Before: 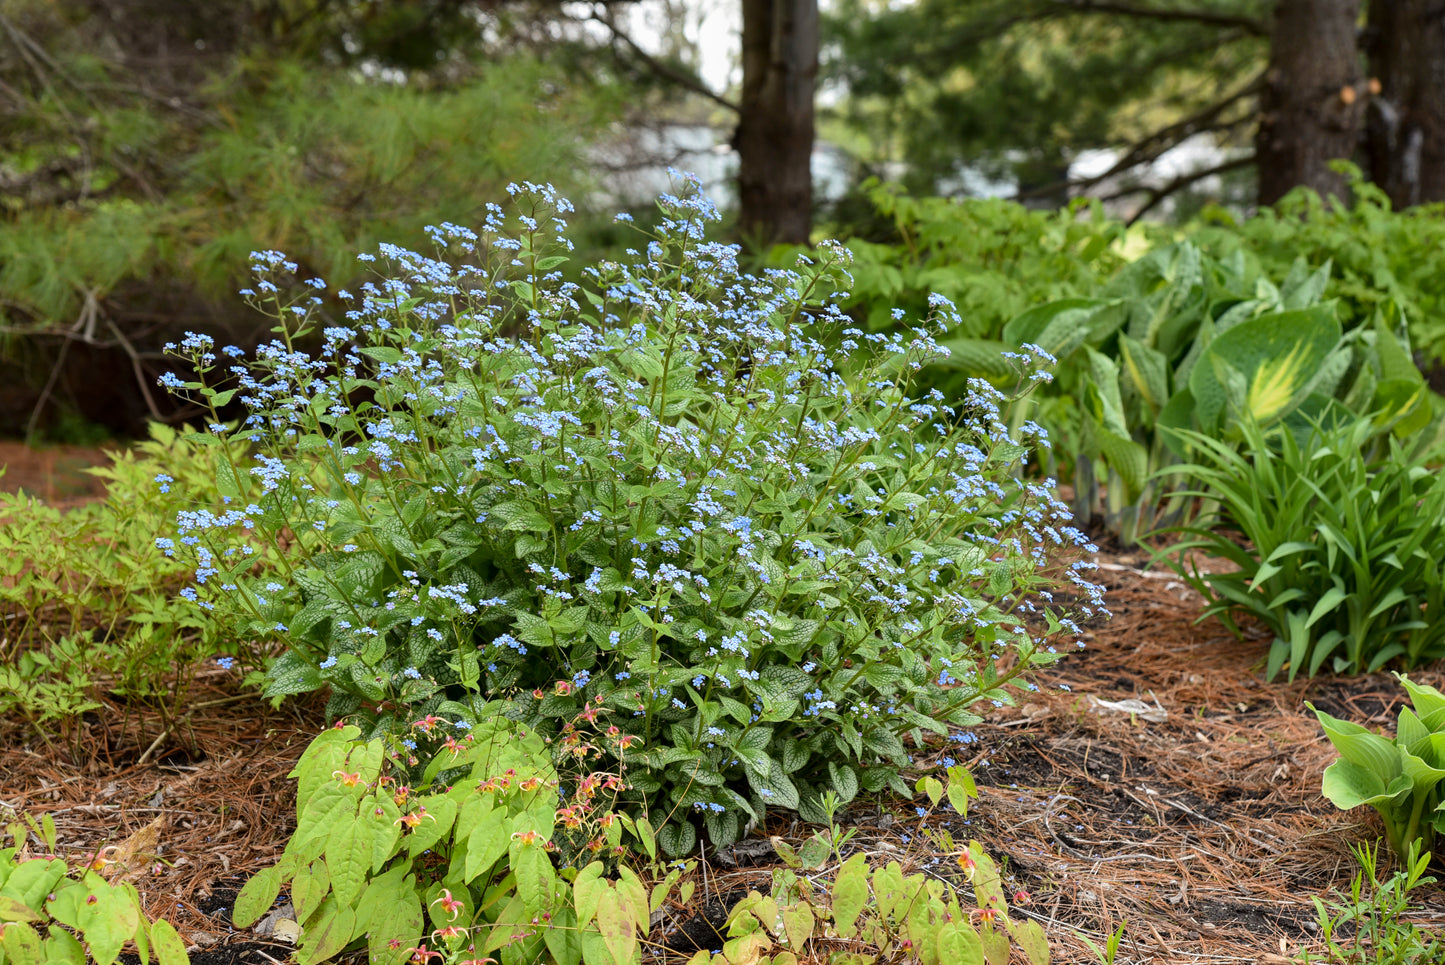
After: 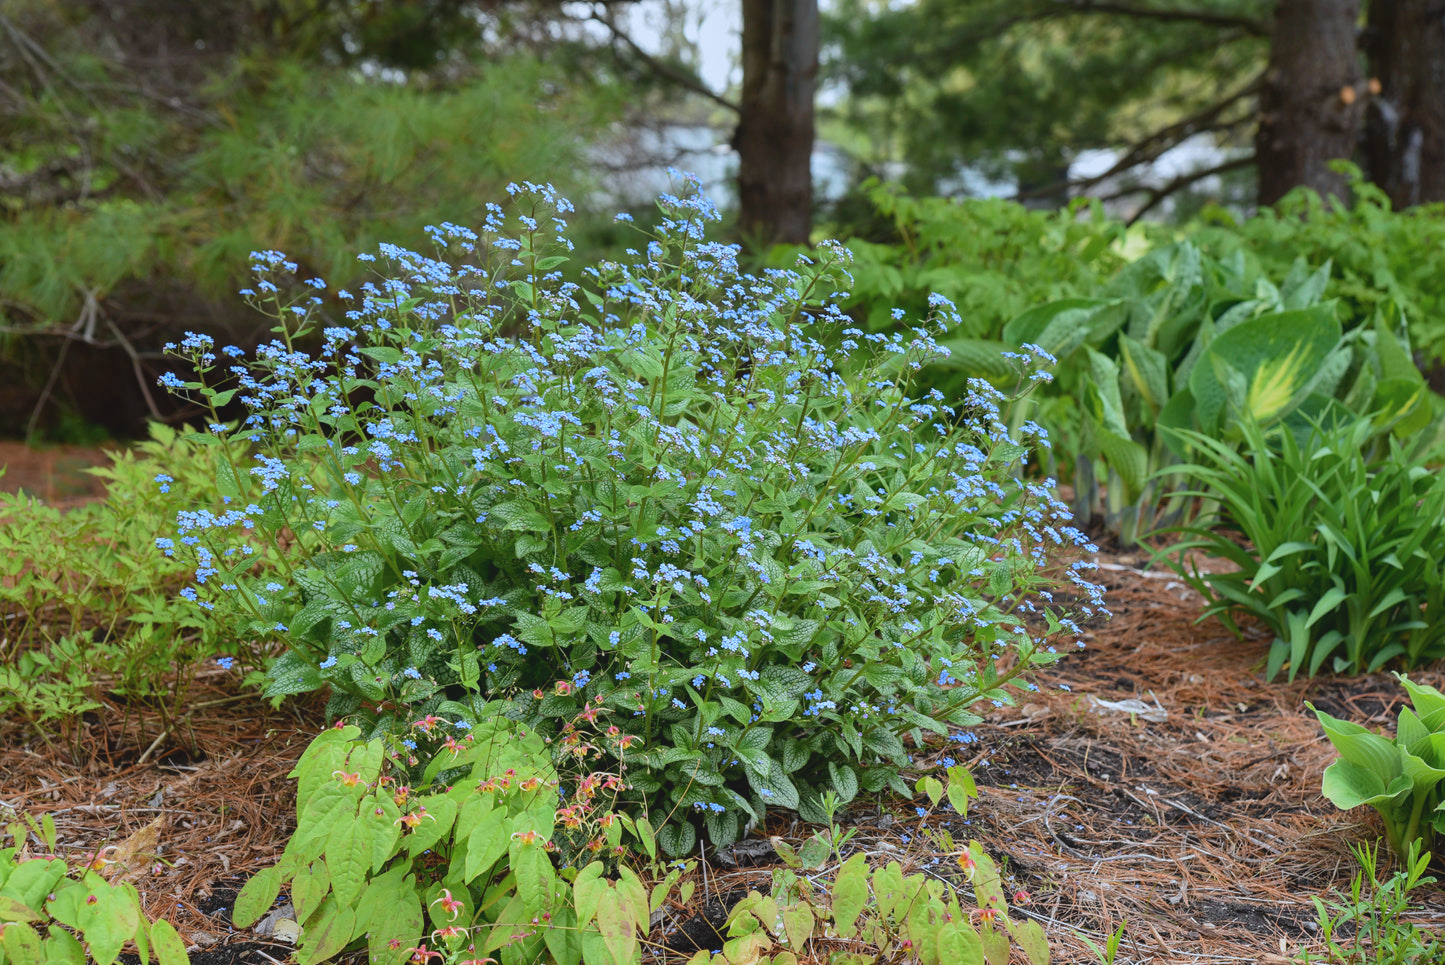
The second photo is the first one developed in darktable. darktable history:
local contrast: highlights 68%, shadows 68%, detail 82%, midtone range 0.325
color calibration: x 0.37, y 0.382, temperature 4313.32 K
